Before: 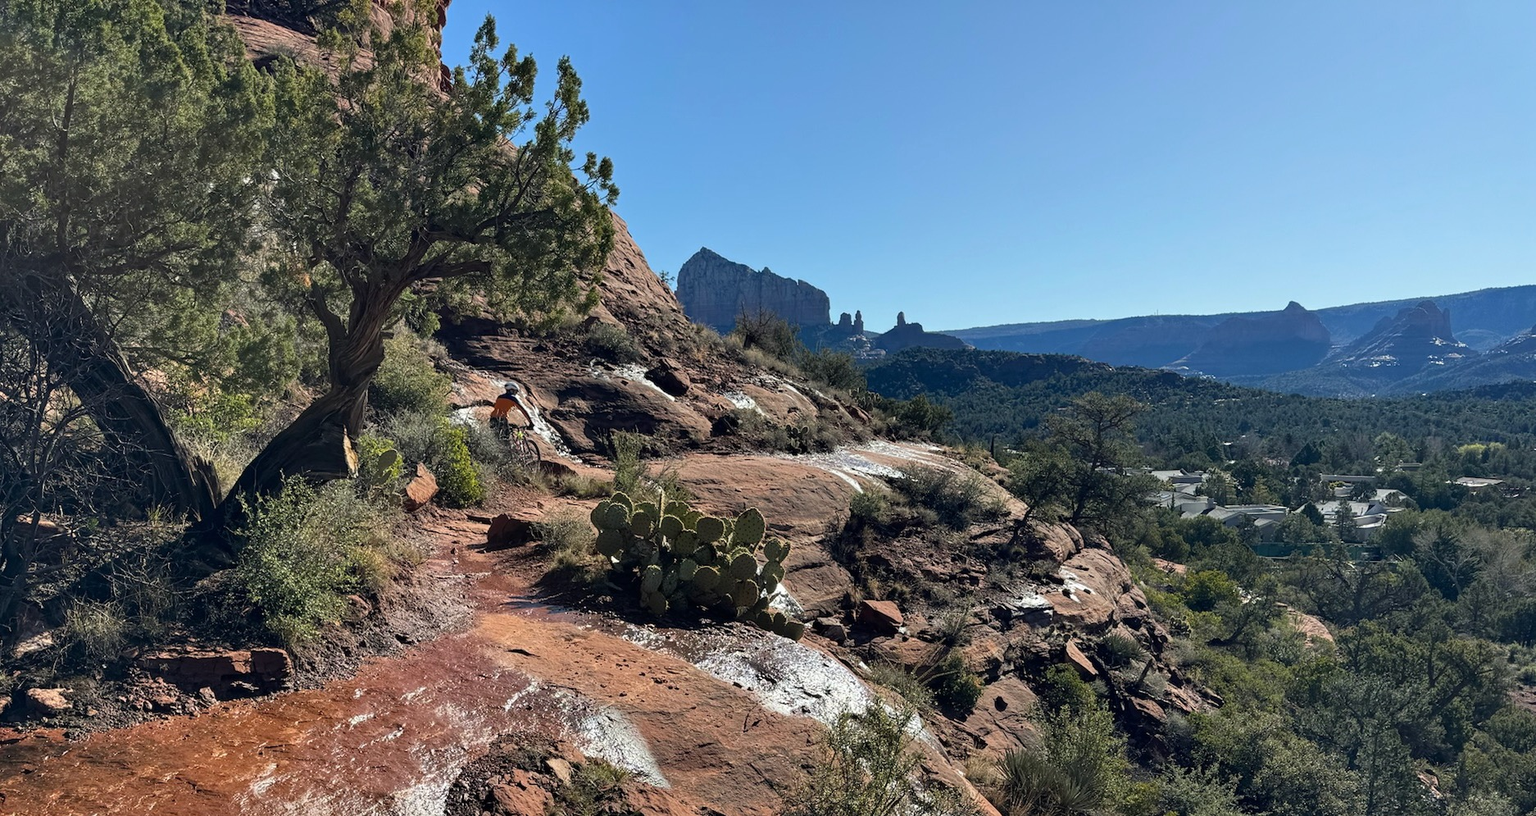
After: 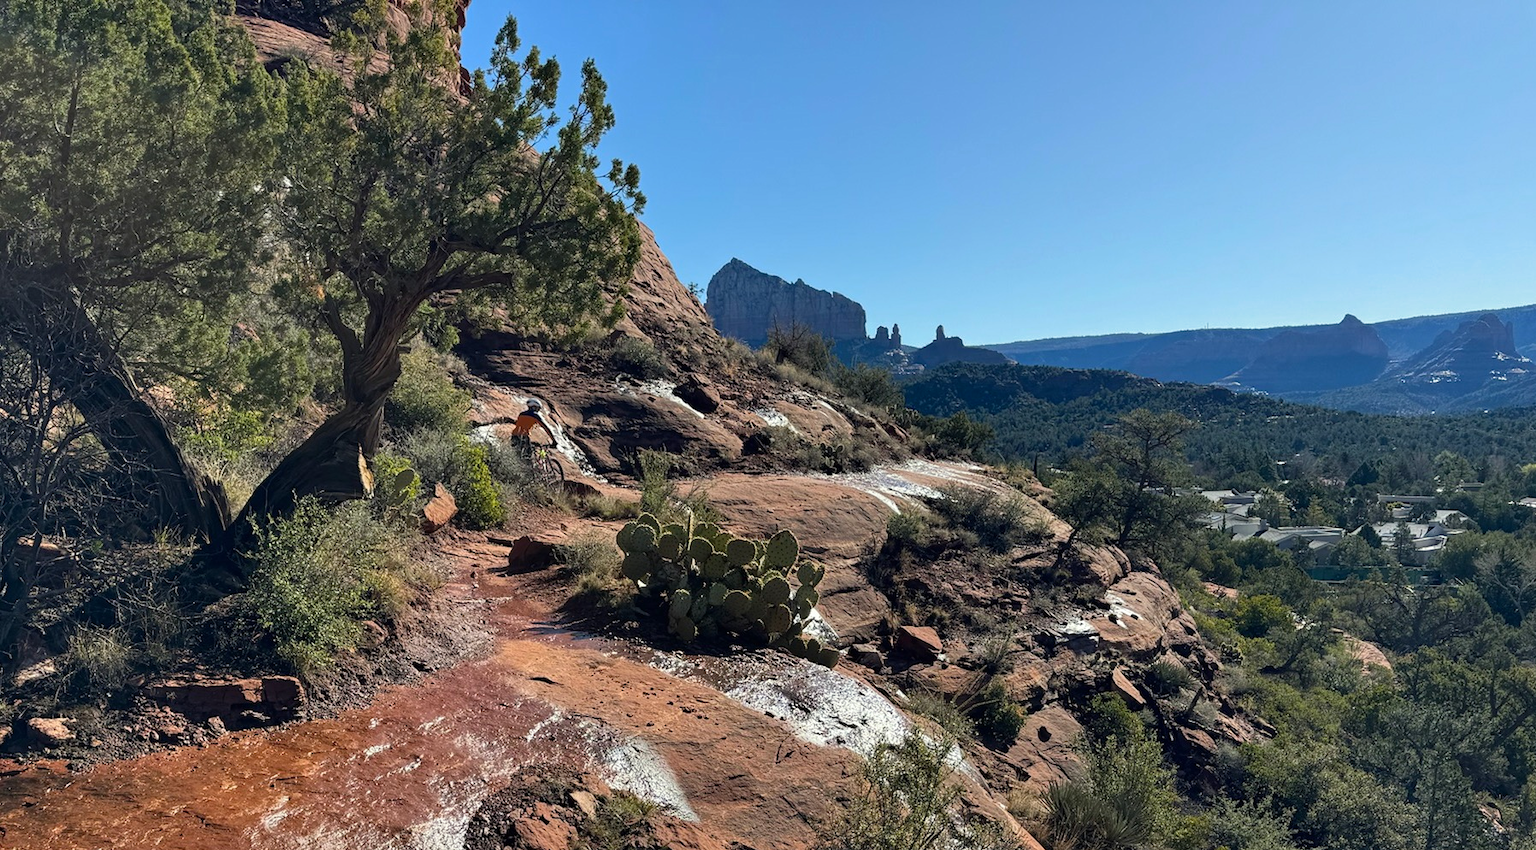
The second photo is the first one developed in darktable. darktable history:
crop: right 4.126%, bottom 0.031%
split-toning: shadows › saturation 0.61, highlights › saturation 0.58, balance -28.74, compress 87.36%
color balance rgb: global vibrance 20%
